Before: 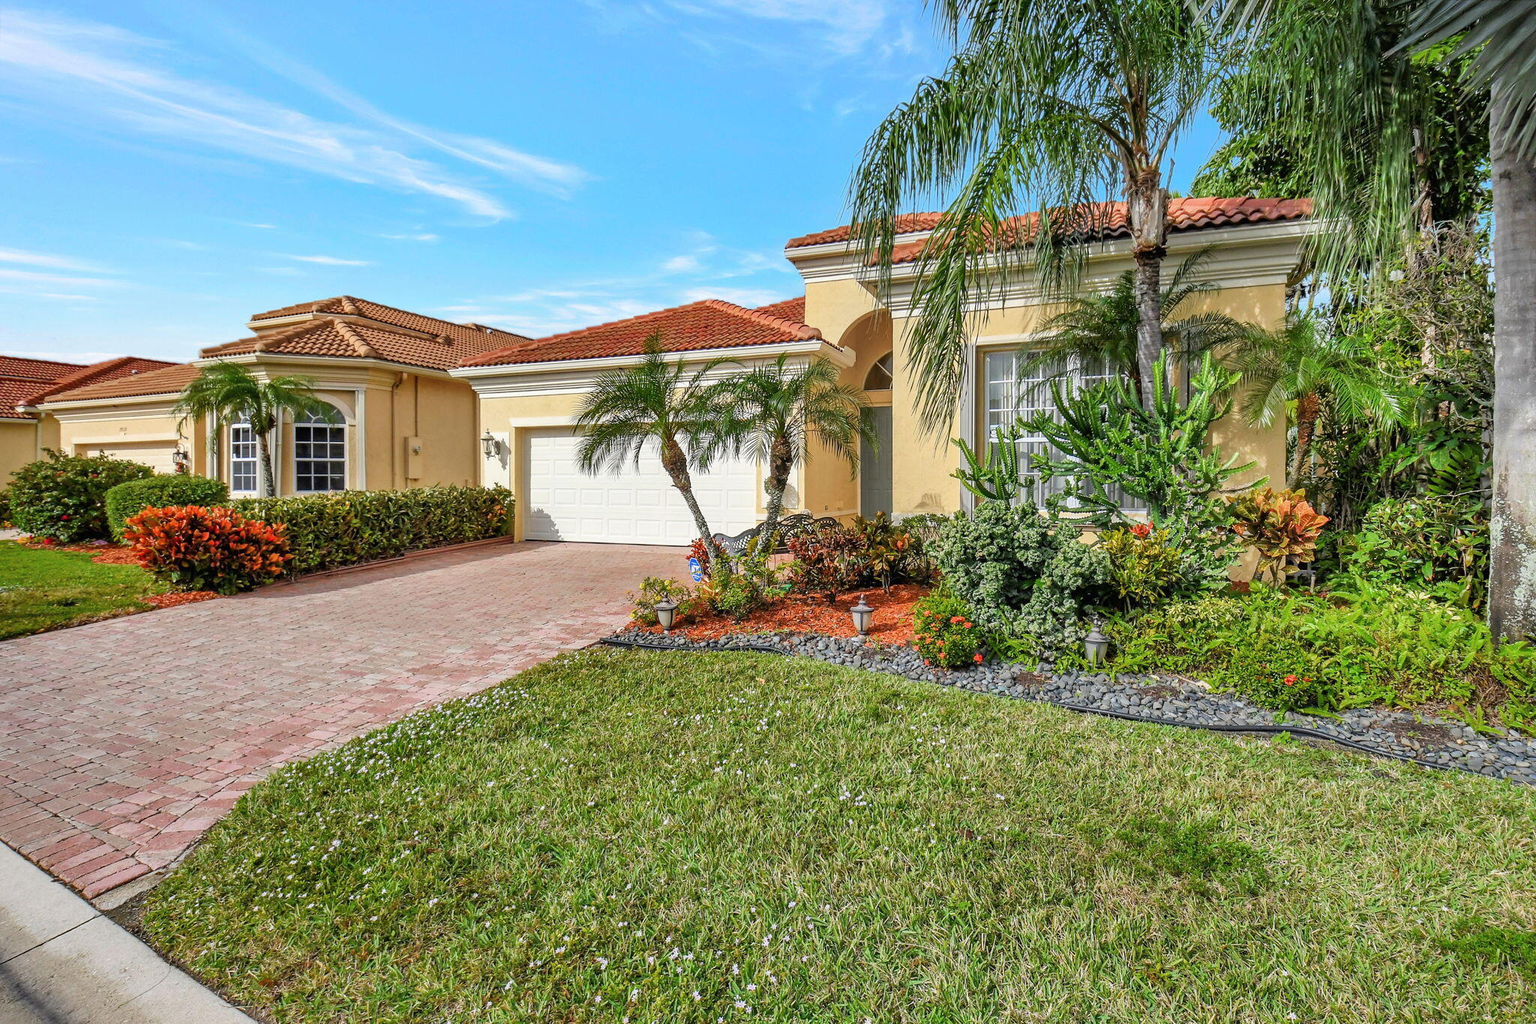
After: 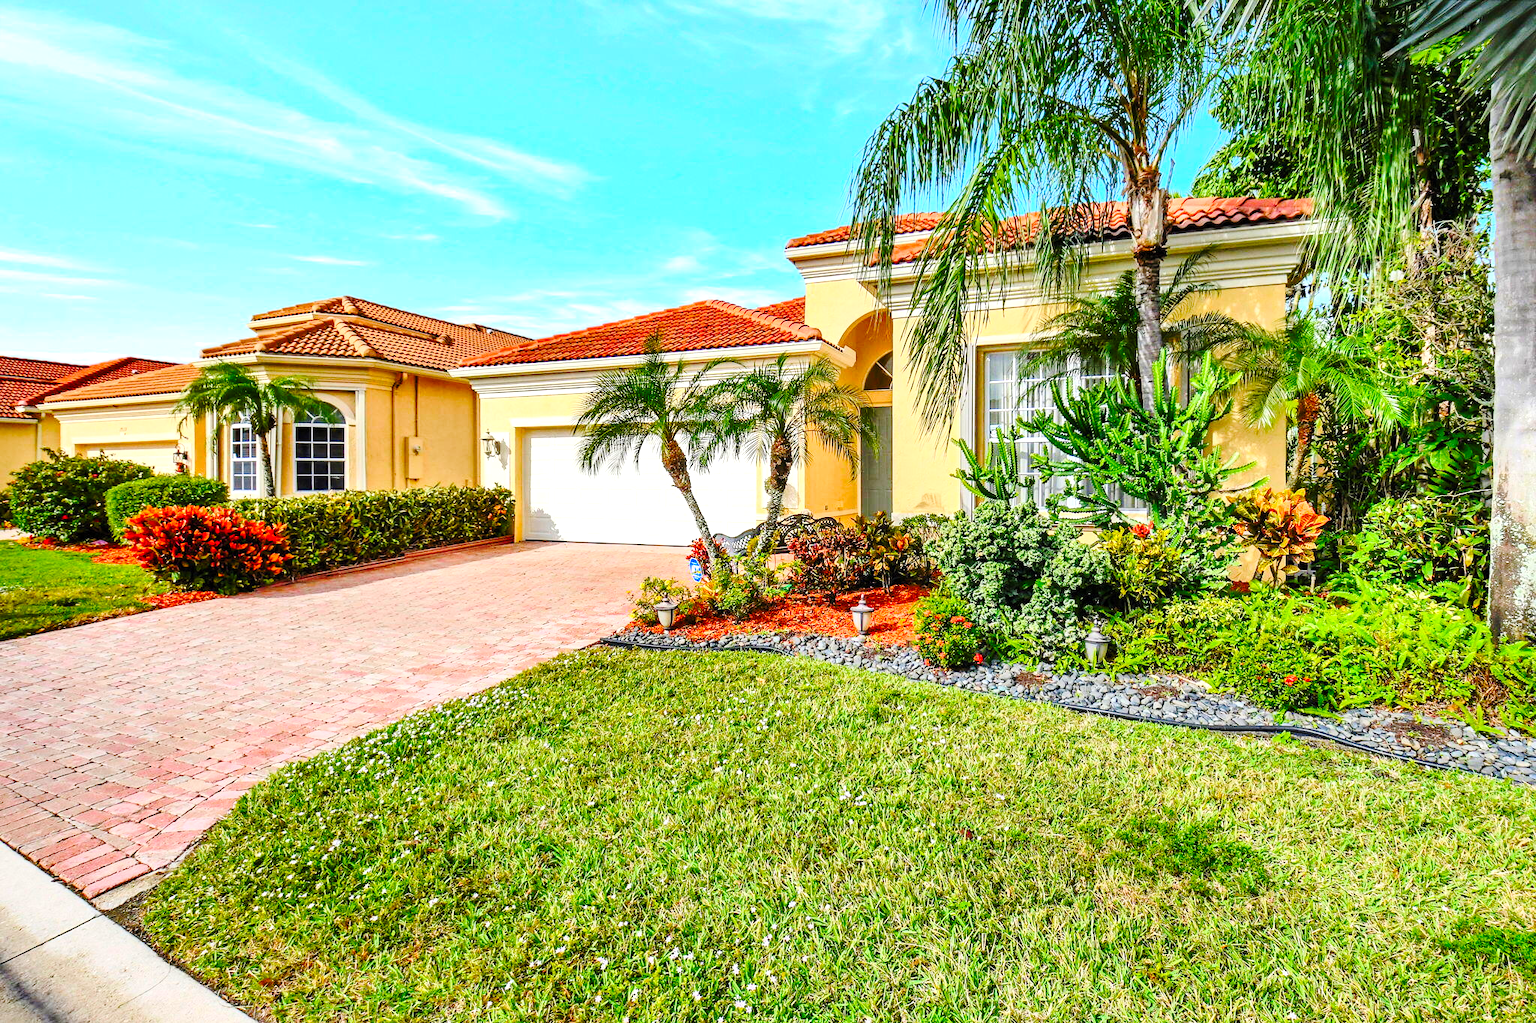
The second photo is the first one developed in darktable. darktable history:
base curve: curves: ch0 [(0, 0) (0.073, 0.04) (0.157, 0.139) (0.492, 0.492) (0.758, 0.758) (1, 1)], preserve colors none
contrast brightness saturation: contrast 0.197, brightness 0.157, saturation 0.22
exposure: black level correction 0.001, exposure 0.5 EV, compensate highlight preservation false
color balance rgb: perceptual saturation grading › global saturation 20%, perceptual saturation grading › highlights -25.661%, perceptual saturation grading › shadows 49.598%, global vibrance 11.021%
